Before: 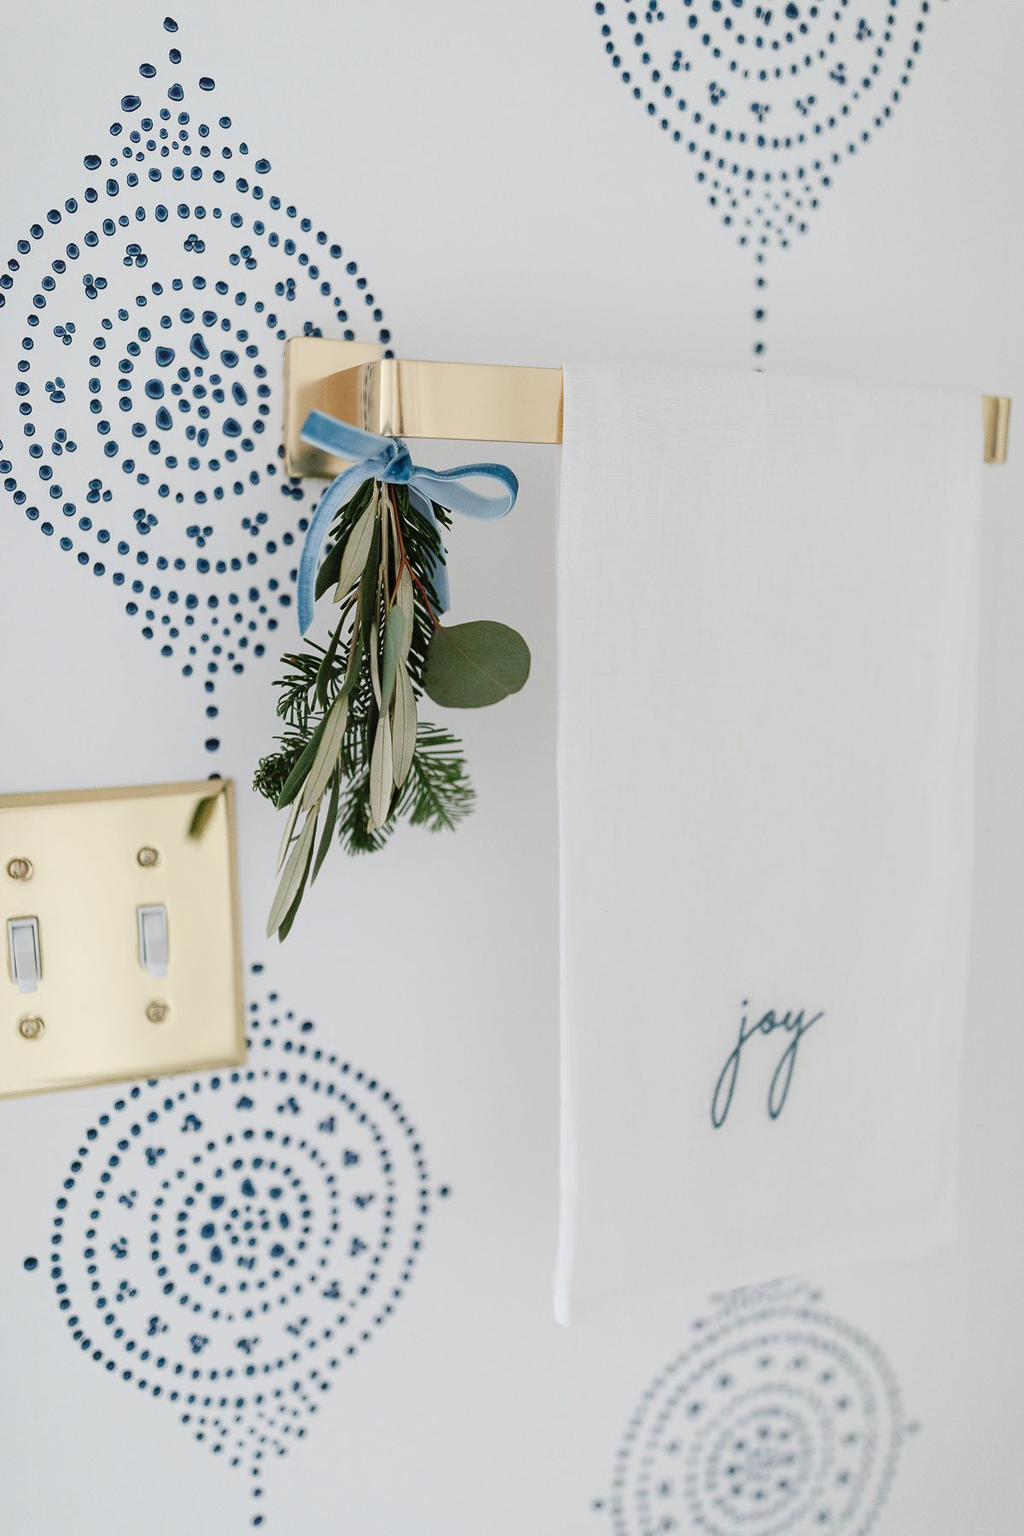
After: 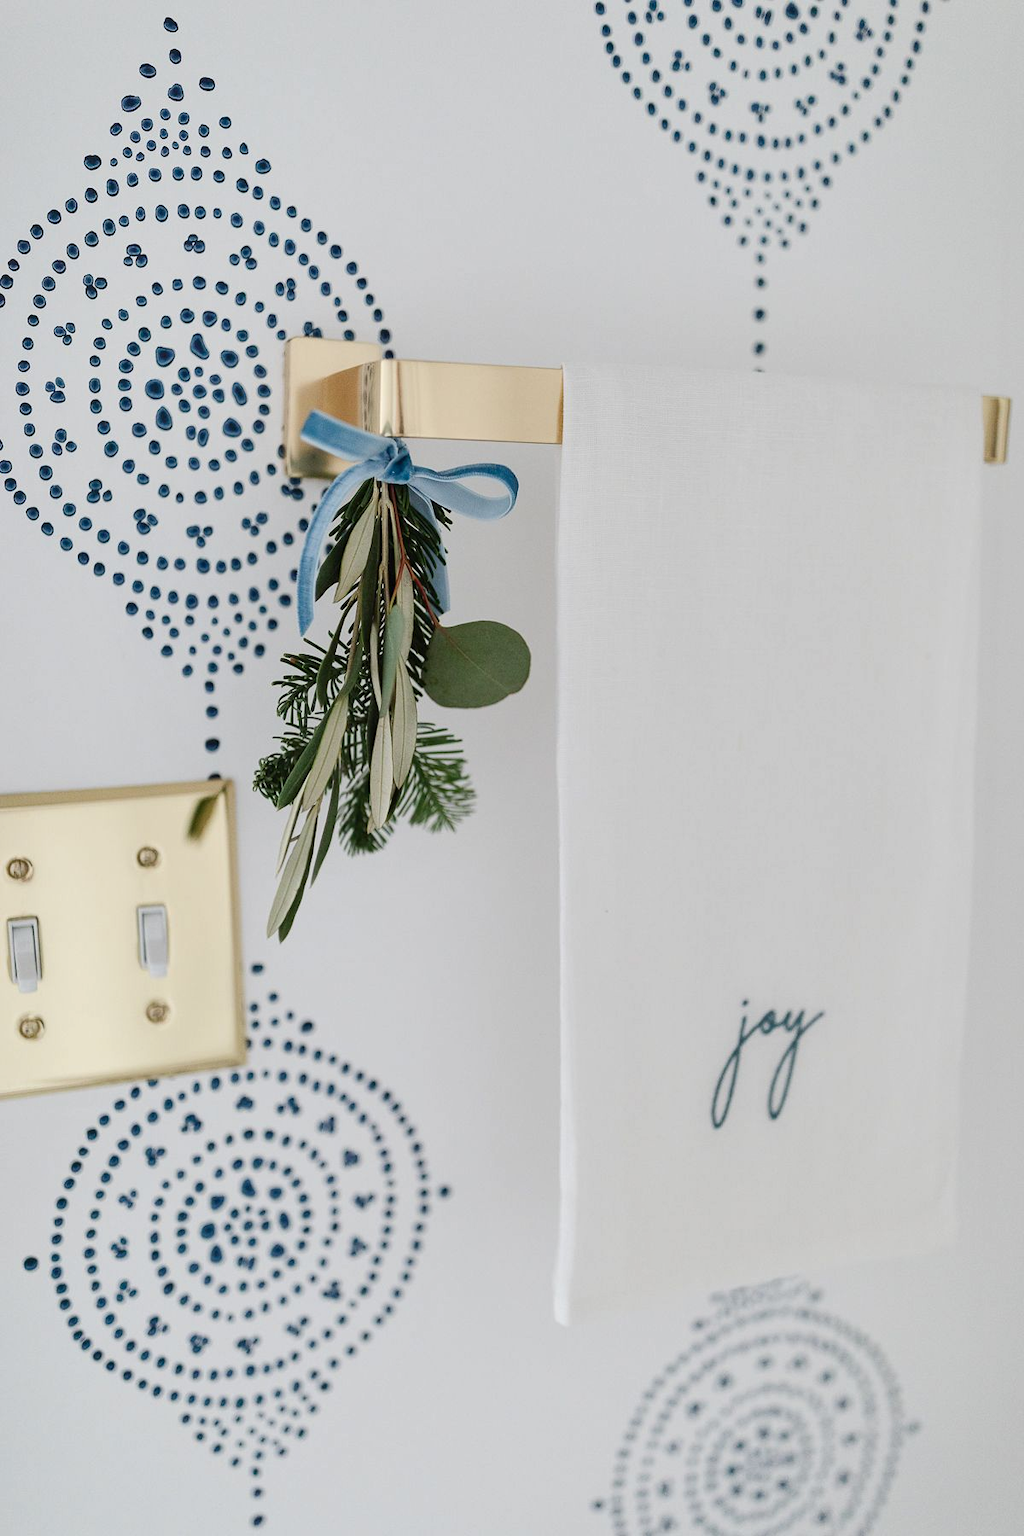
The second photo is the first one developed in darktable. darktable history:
shadows and highlights: shadows 29.48, highlights -30.46, low approximation 0.01, soften with gaussian
